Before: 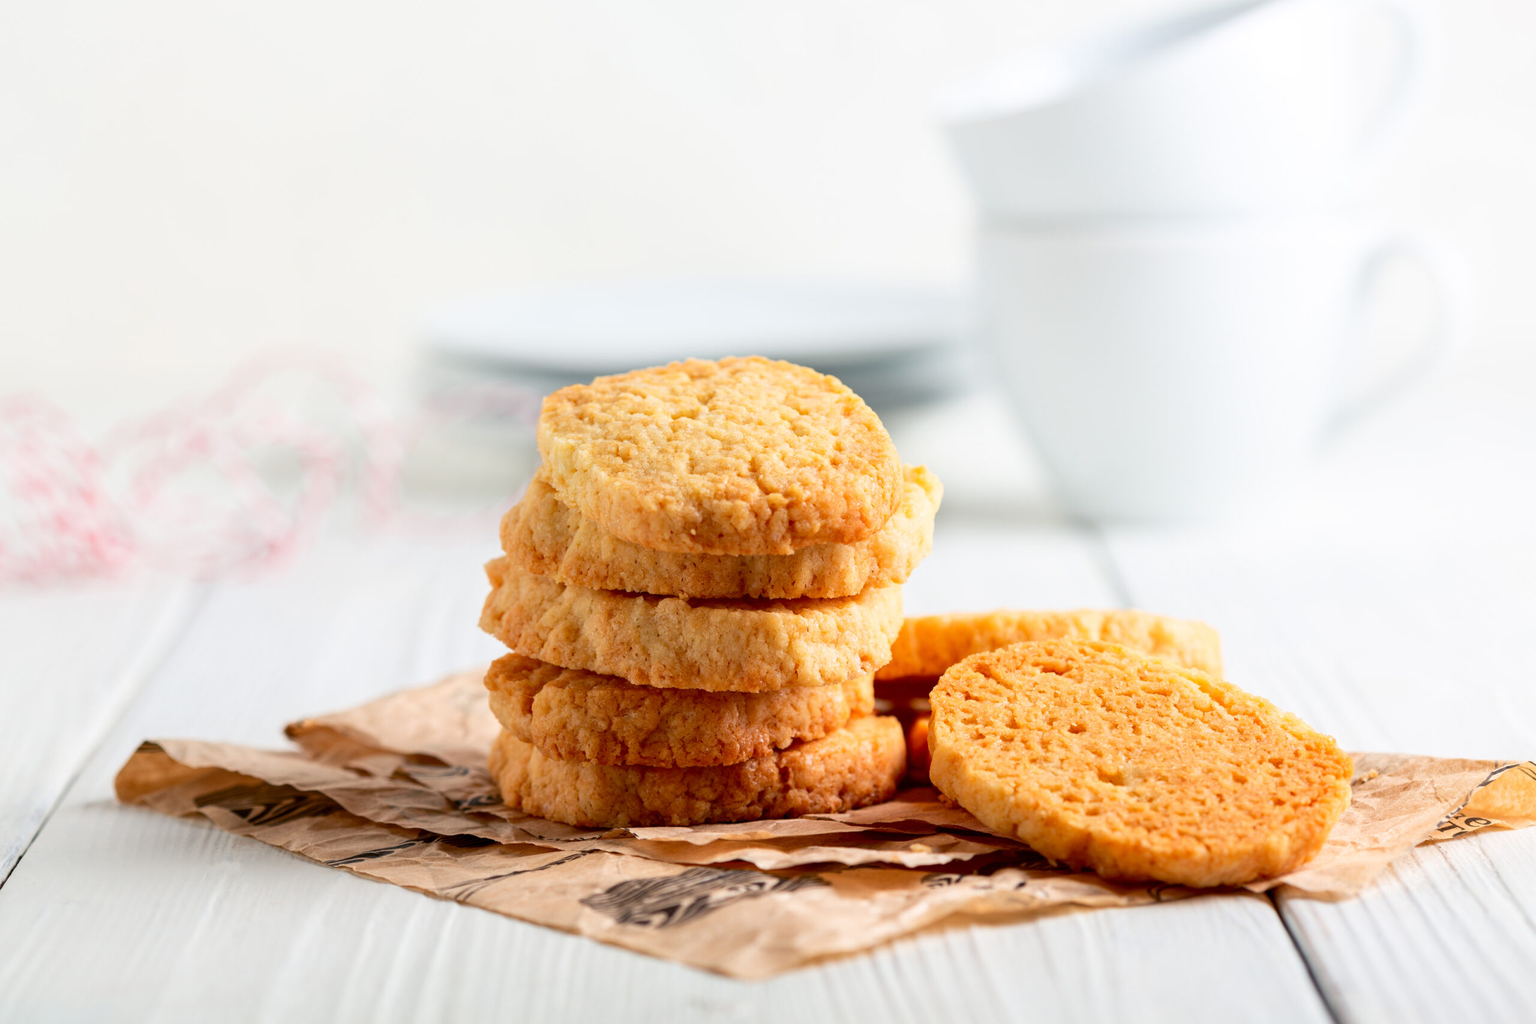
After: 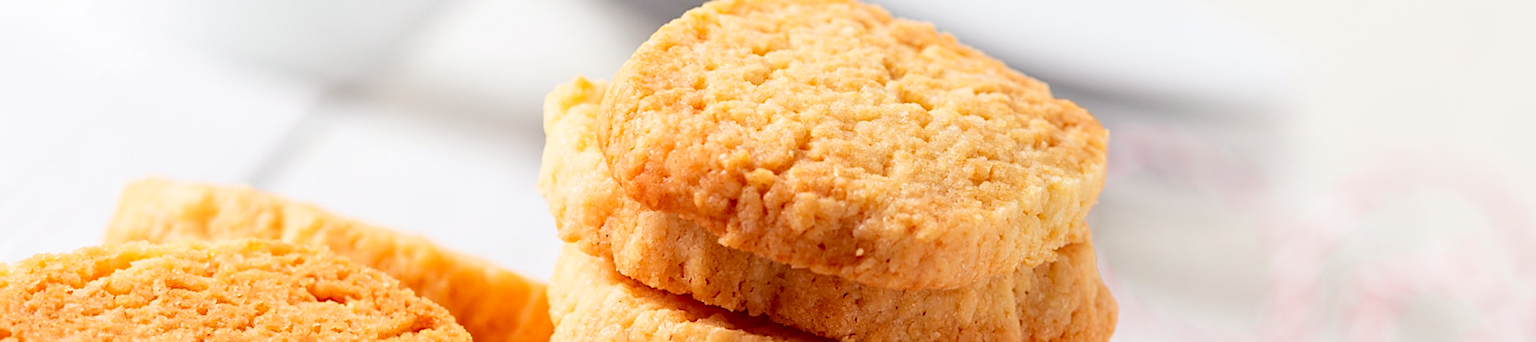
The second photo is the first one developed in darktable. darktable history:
crop and rotate: angle 16.12°, top 30.835%, bottom 35.653%
rgb levels: mode RGB, independent channels, levels [[0, 0.474, 1], [0, 0.5, 1], [0, 0.5, 1]]
sharpen: on, module defaults
